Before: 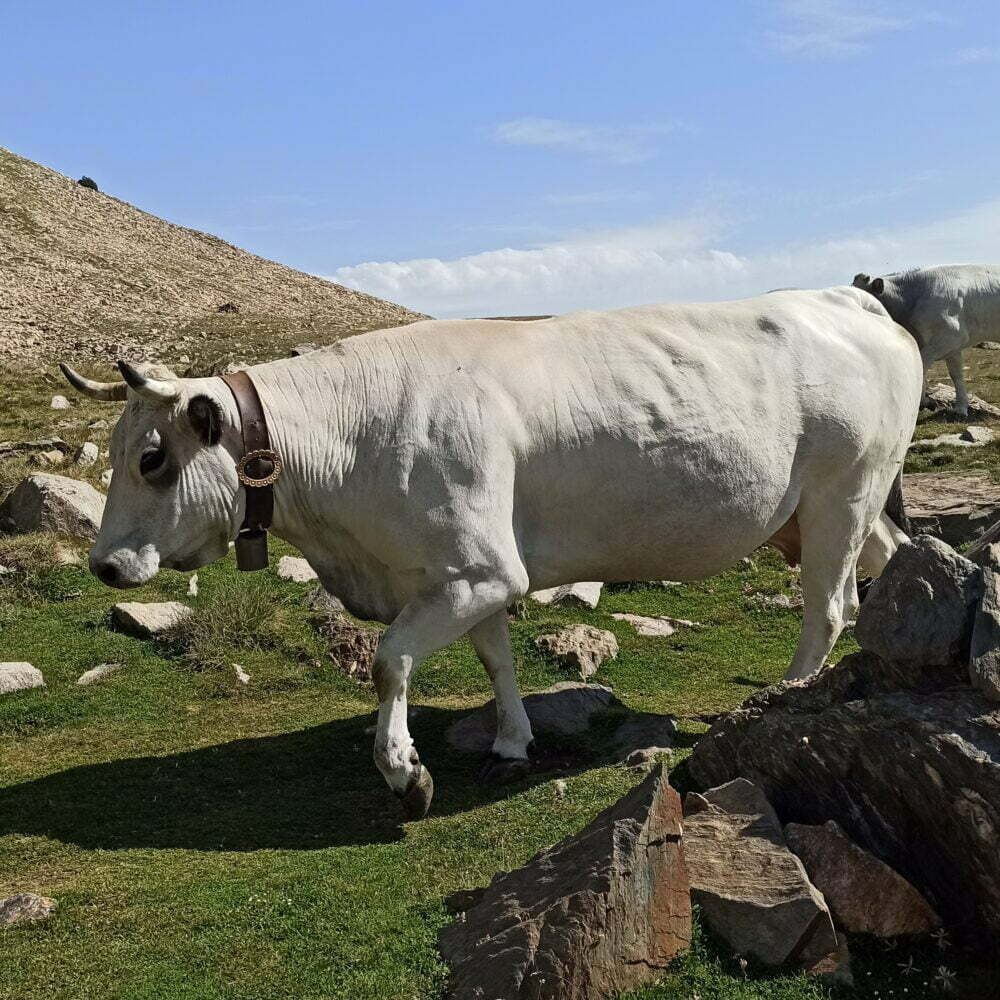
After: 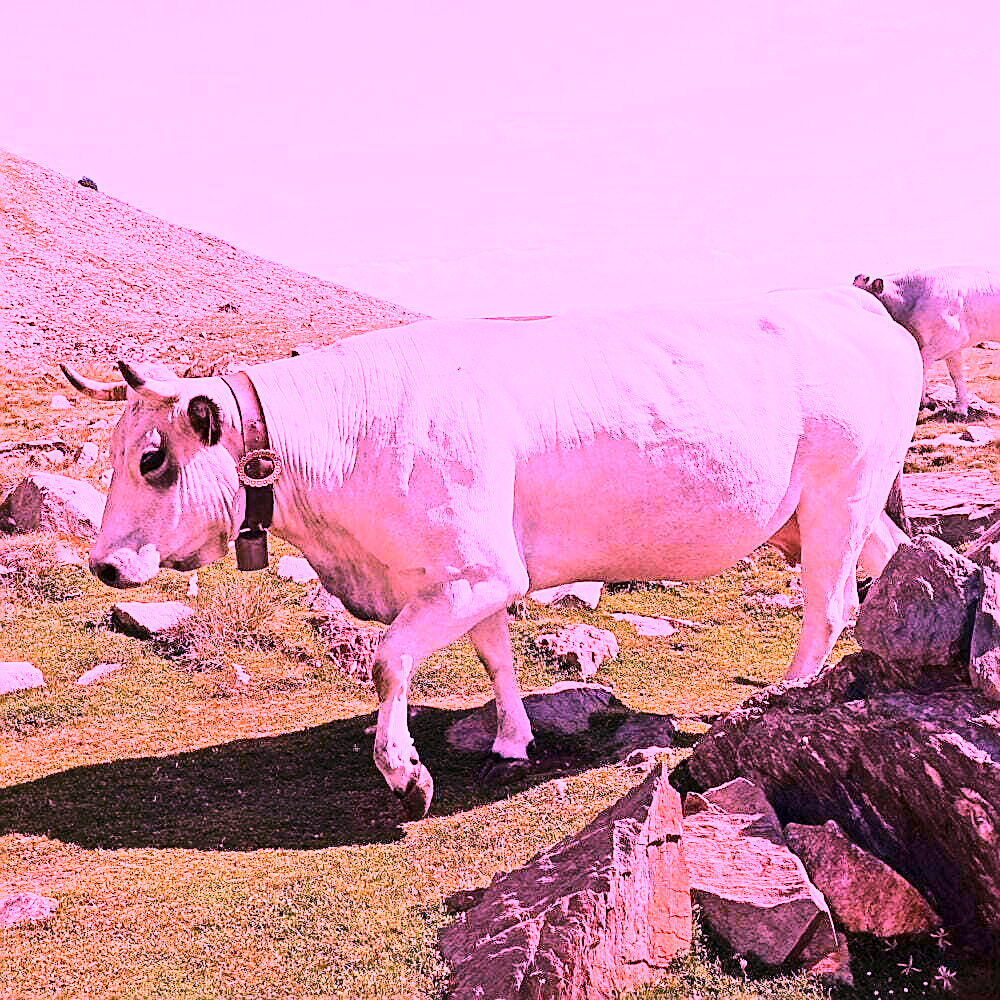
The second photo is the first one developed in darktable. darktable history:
white balance: red 2.012, blue 1.687
sharpen: on, module defaults
base curve: curves: ch0 [(0, 0) (0.028, 0.03) (0.121, 0.232) (0.46, 0.748) (0.859, 0.968) (1, 1)]
exposure: black level correction 0, exposure 0.877 EV, compensate exposure bias true, compensate highlight preservation false | blend: blend mode normal, opacity 100%; mask: uniform (no mask)
